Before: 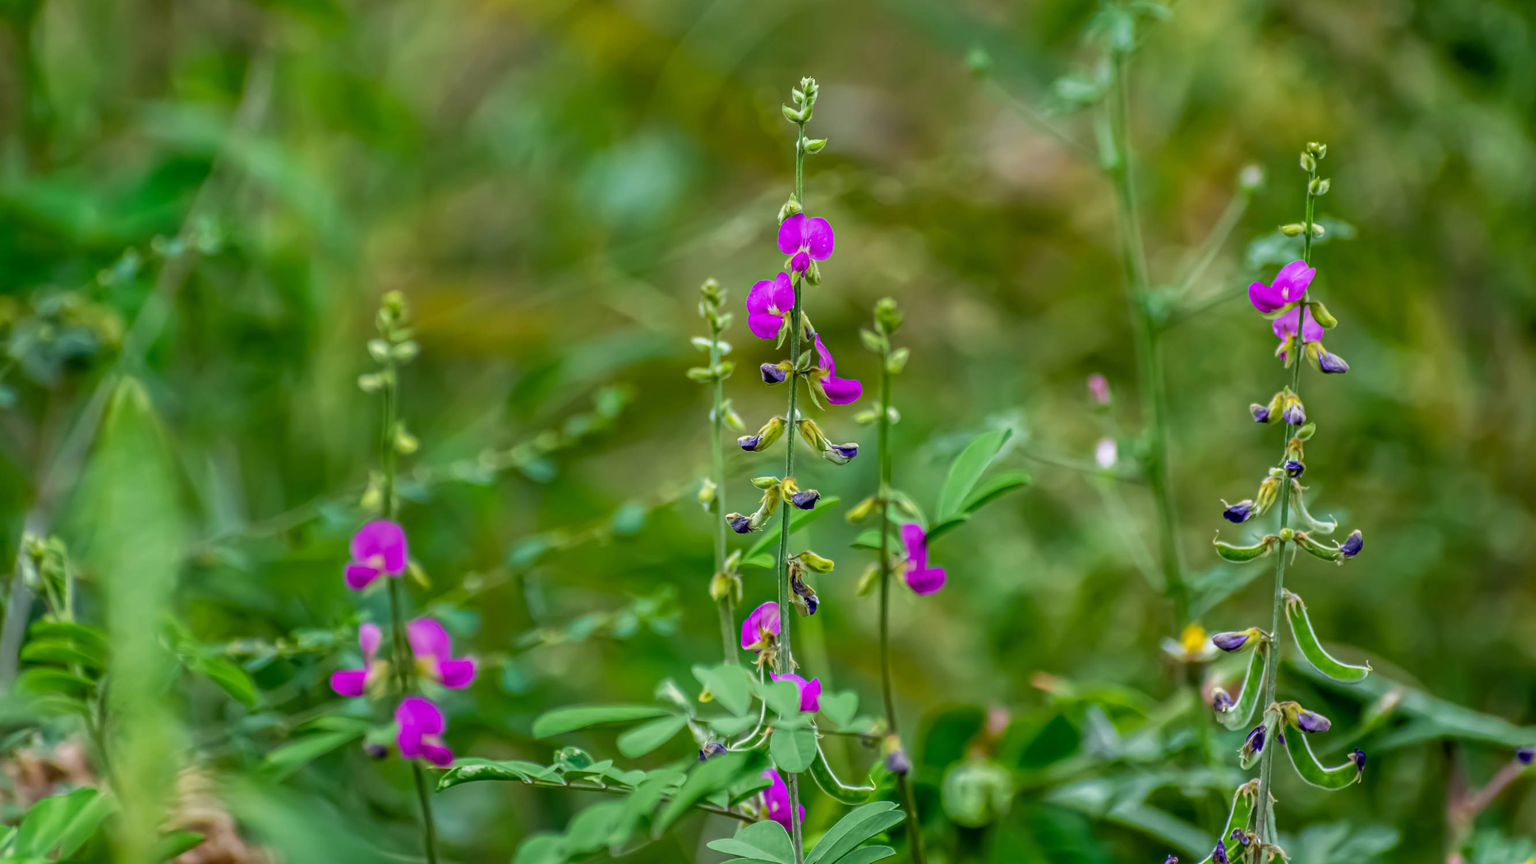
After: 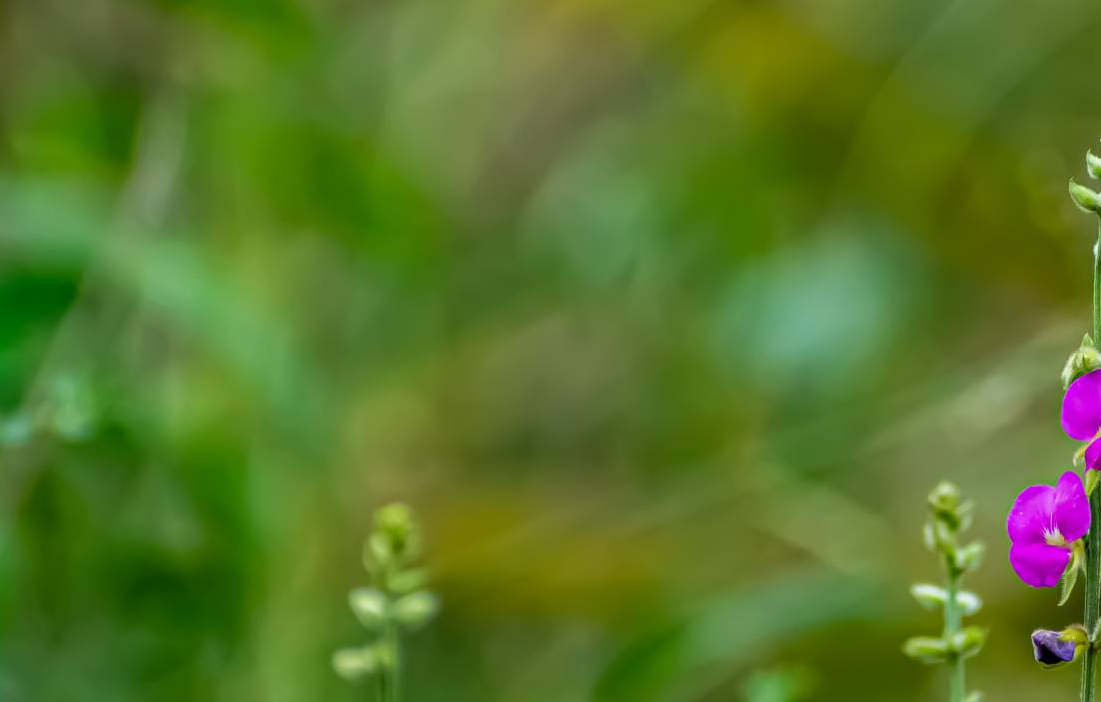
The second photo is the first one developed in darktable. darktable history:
crop and rotate: left 10.873%, top 0.109%, right 47.823%, bottom 53.034%
